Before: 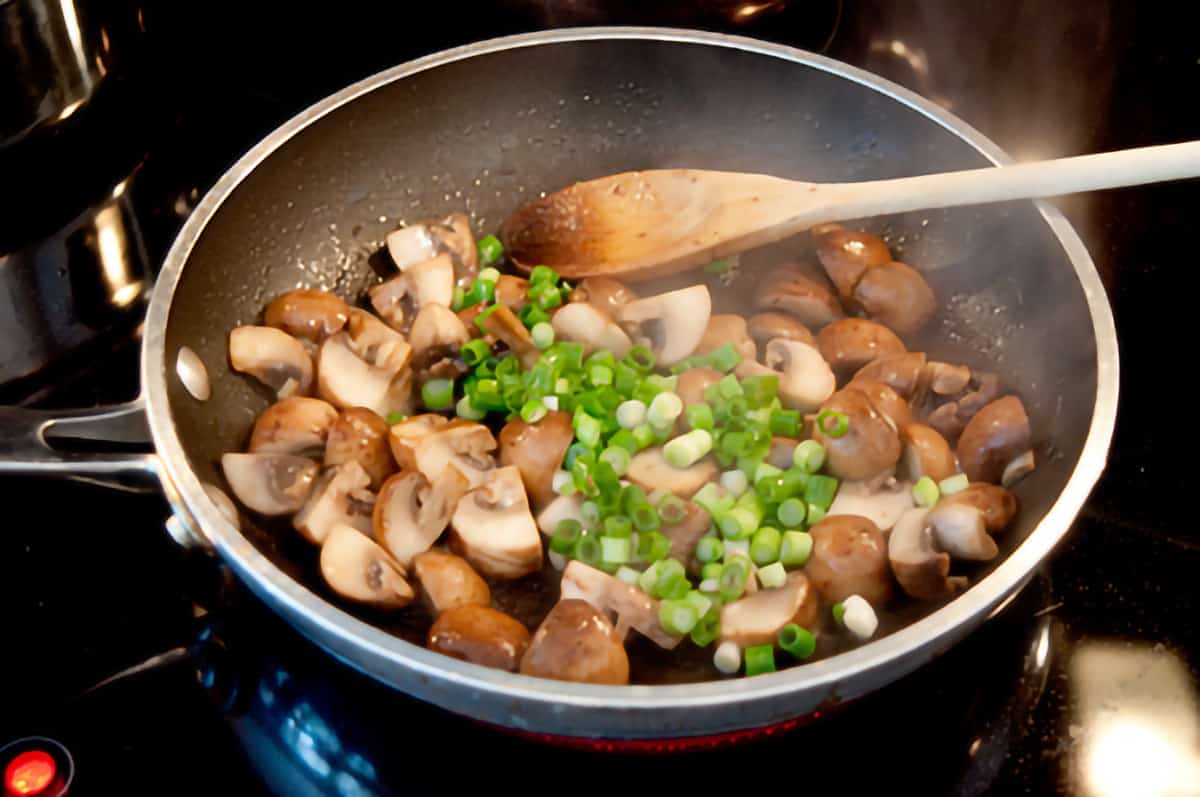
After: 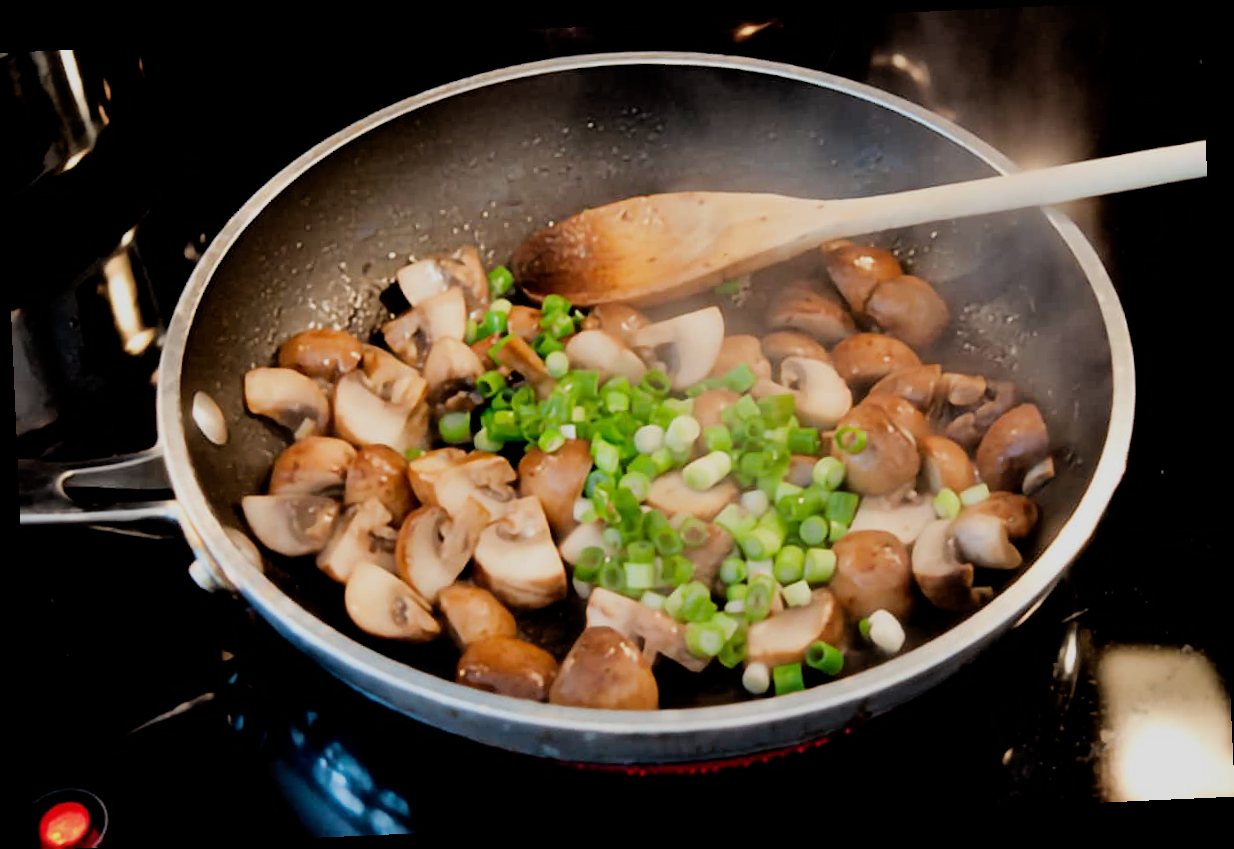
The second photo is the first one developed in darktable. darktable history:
rotate and perspective: rotation -2.56°, automatic cropping off
filmic rgb: black relative exposure -5 EV, hardness 2.88, contrast 1.1, highlights saturation mix -20%
